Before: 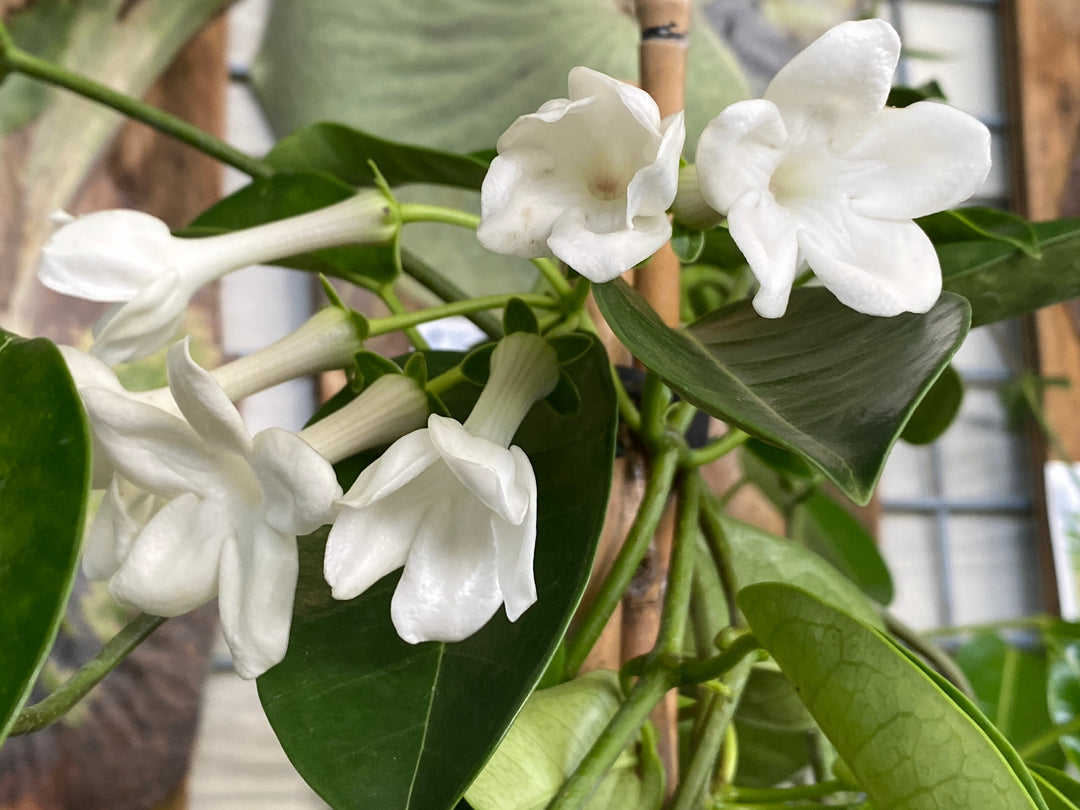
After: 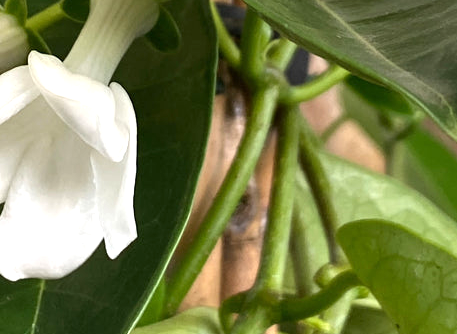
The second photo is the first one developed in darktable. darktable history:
tone equalizer: on, module defaults
crop: left 37.082%, top 44.896%, right 20.548%, bottom 13.849%
exposure: exposure 0.634 EV, compensate highlight preservation false
